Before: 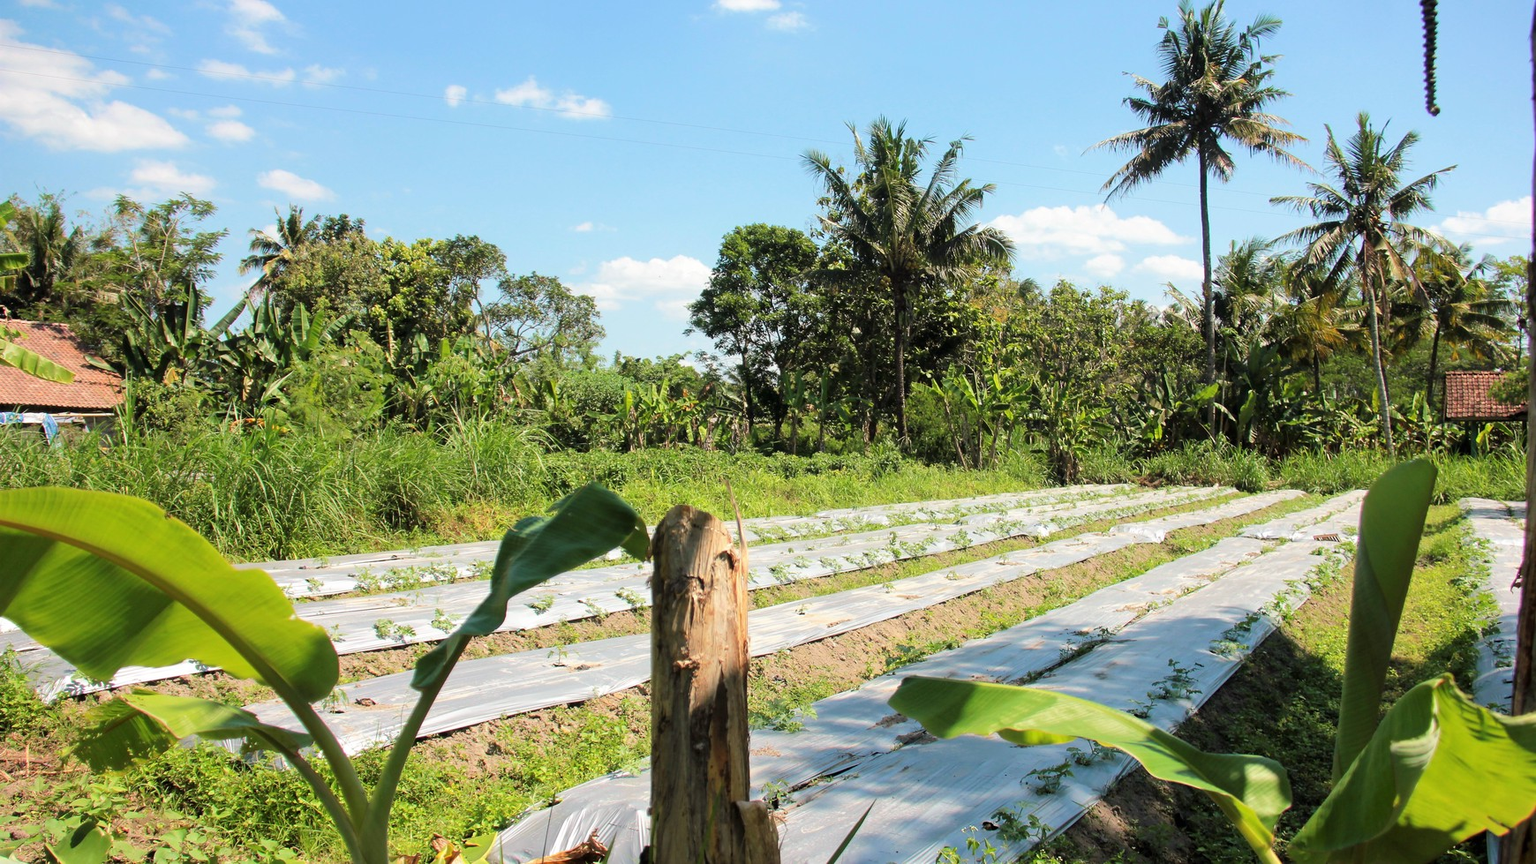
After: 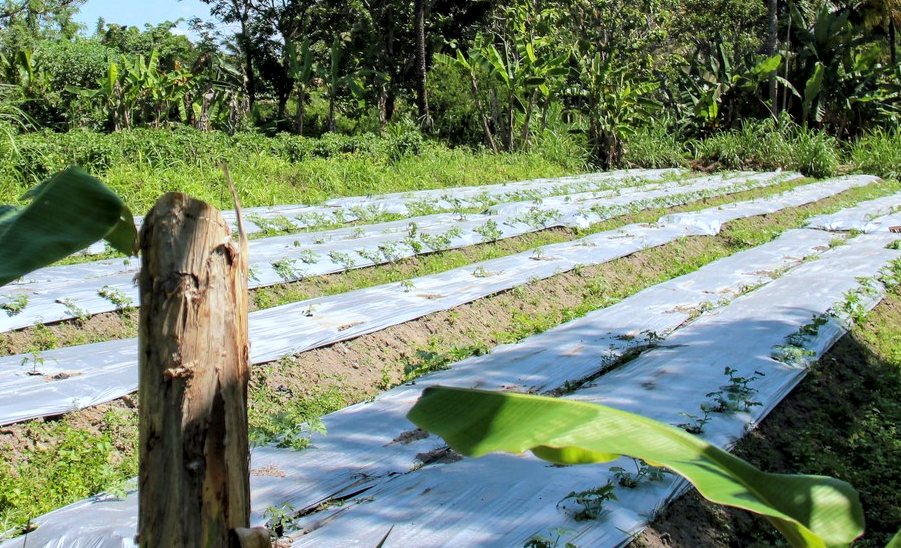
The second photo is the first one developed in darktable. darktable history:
local contrast: shadows 94%
white balance: red 0.931, blue 1.11
crop: left 34.479%, top 38.822%, right 13.718%, bottom 5.172%
